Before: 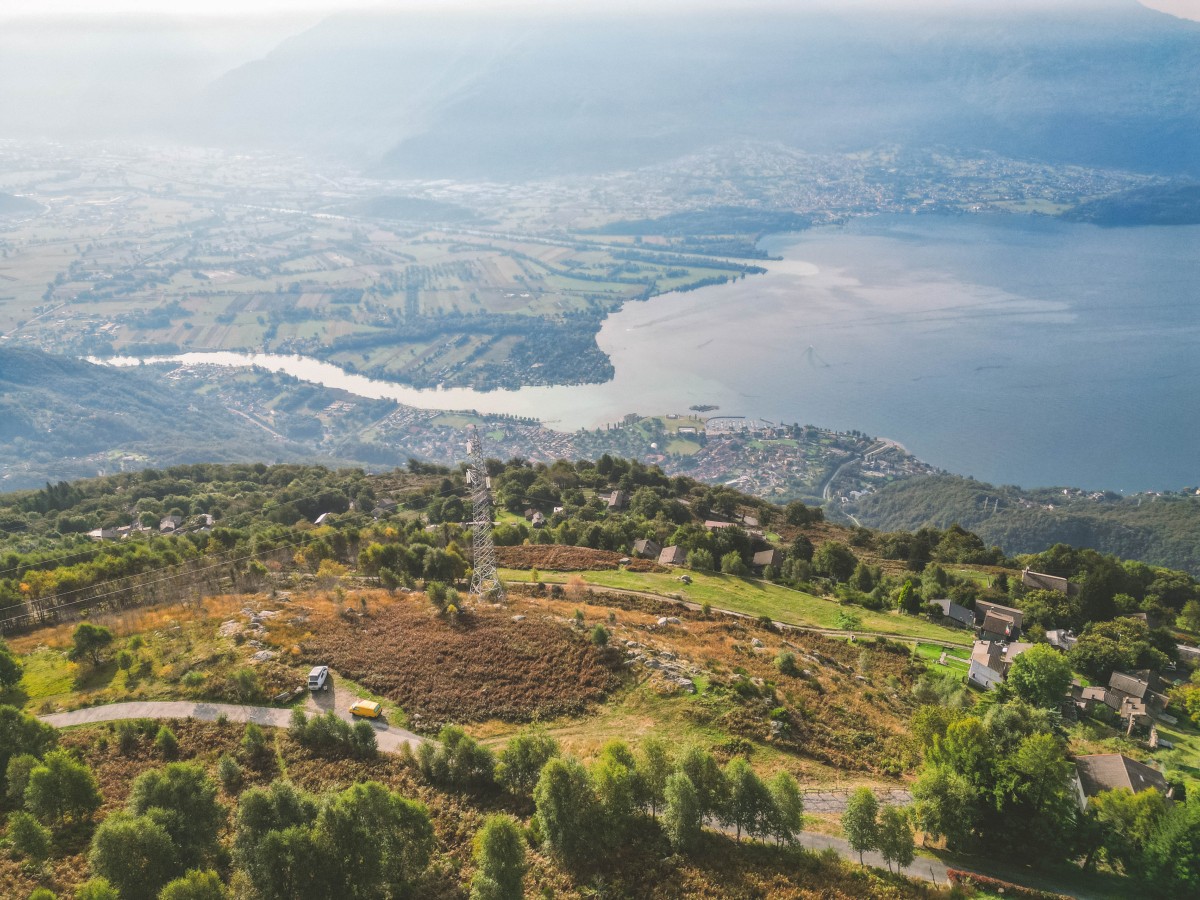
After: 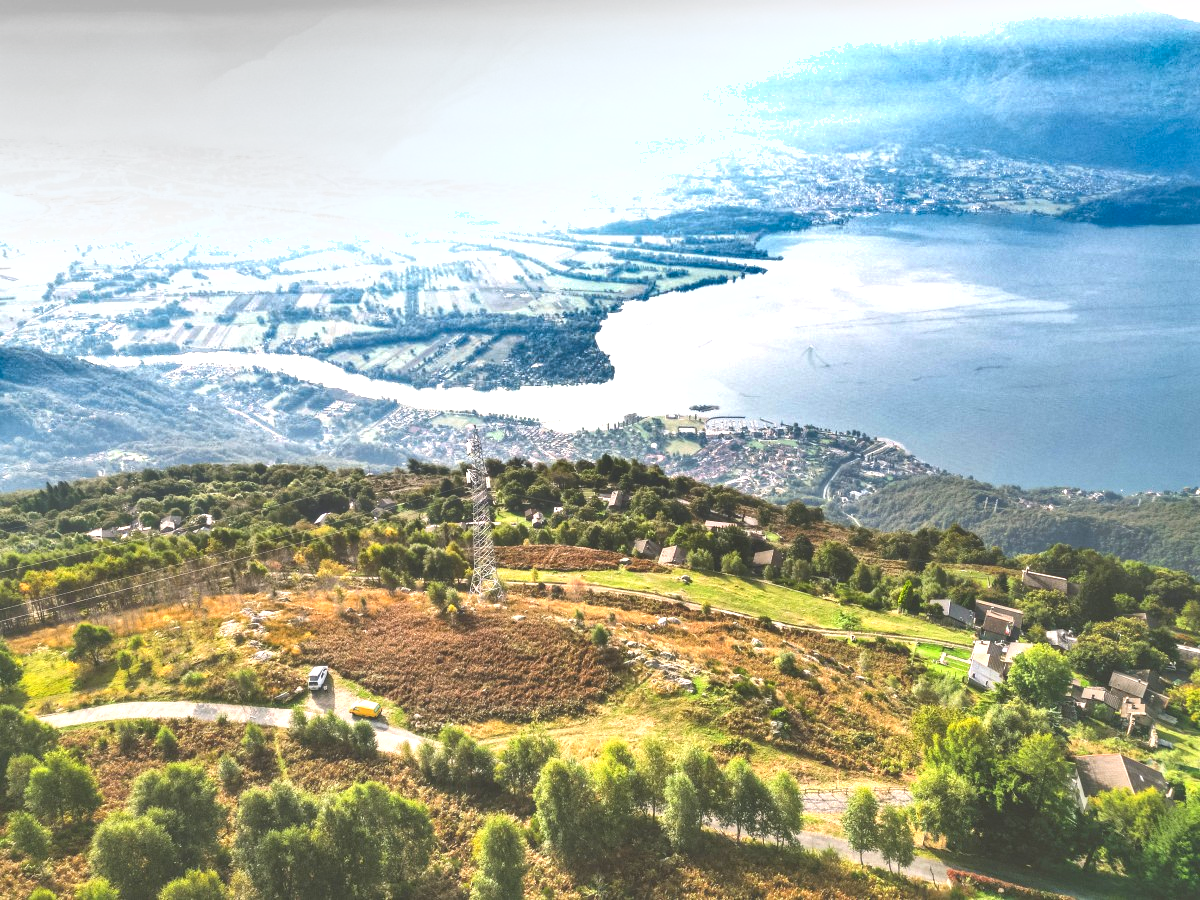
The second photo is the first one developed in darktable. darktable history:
shadows and highlights: shadows 59.11, highlights -60.17, soften with gaussian
exposure: black level correction 0, exposure 1.095 EV, compensate exposure bias true, compensate highlight preservation false
